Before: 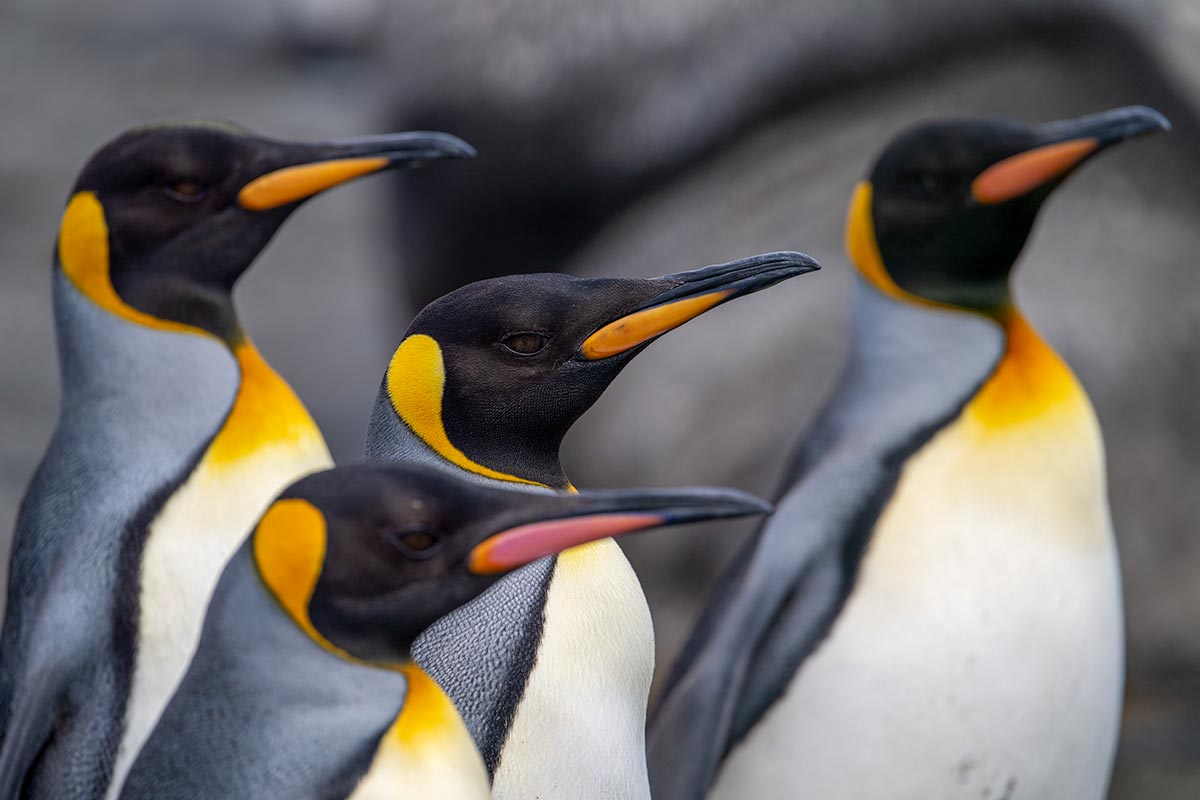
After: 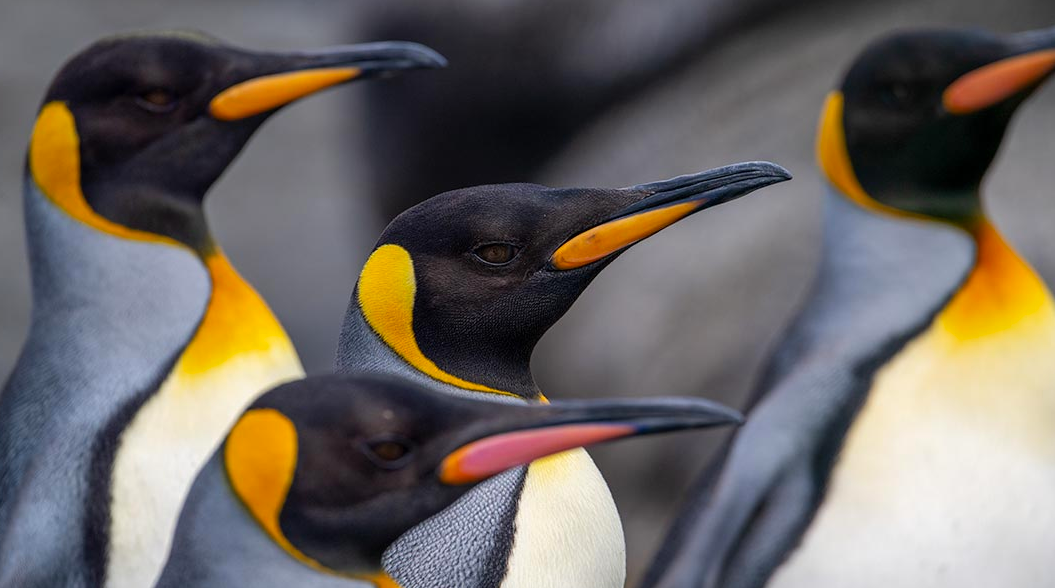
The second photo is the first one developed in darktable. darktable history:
crop and rotate: left 2.425%, top 11.305%, right 9.6%, bottom 15.08%
contrast brightness saturation: saturation 0.1
